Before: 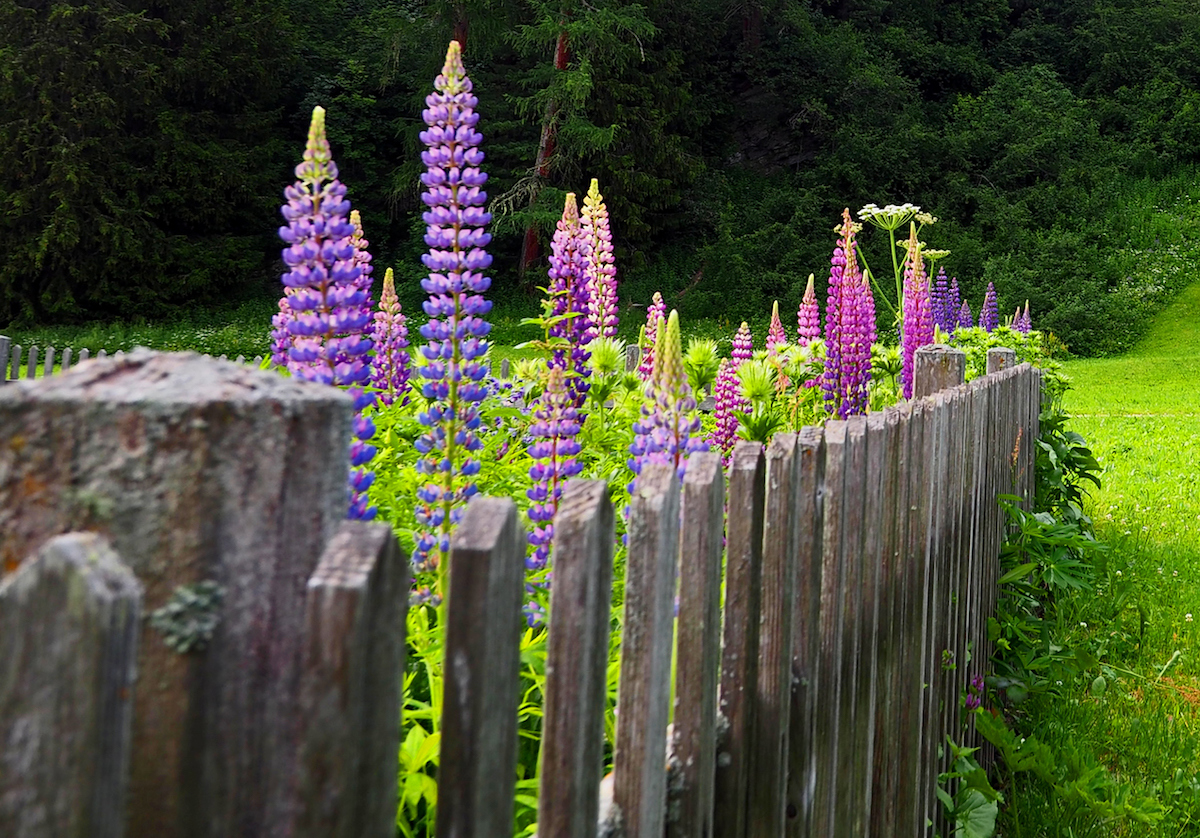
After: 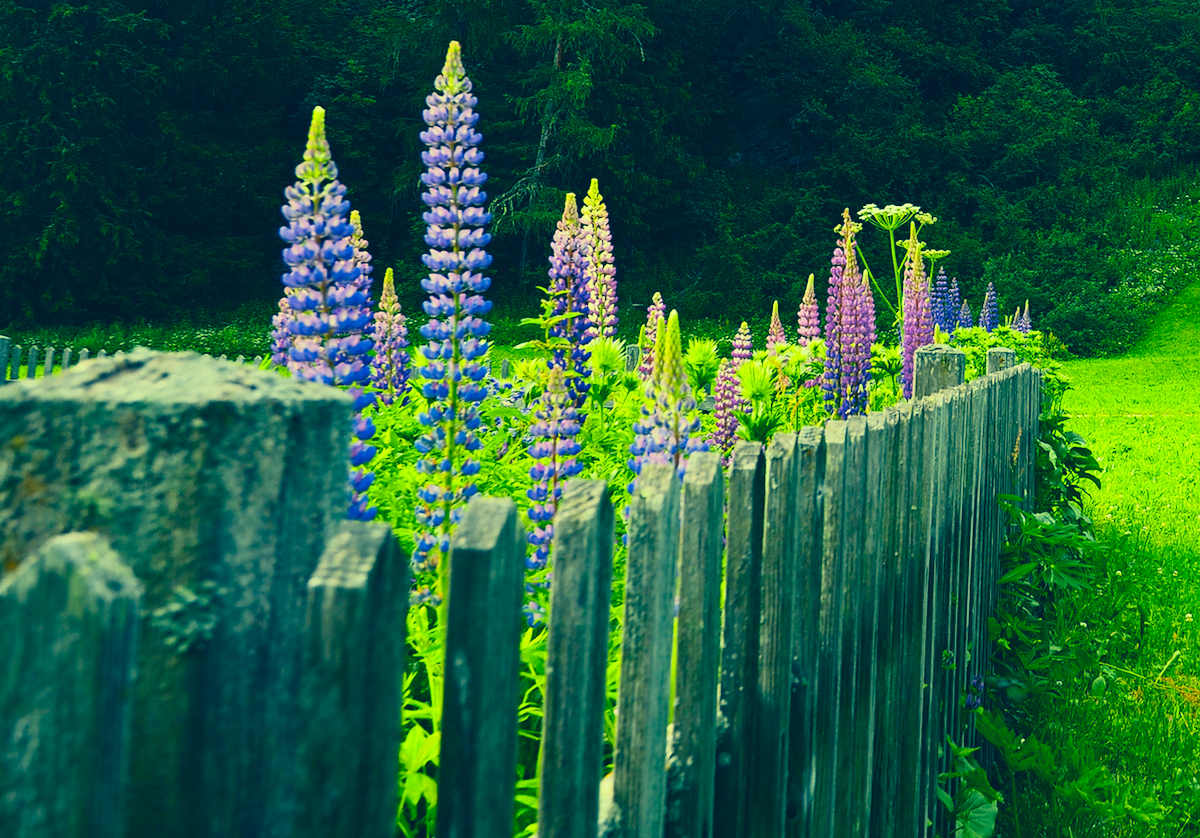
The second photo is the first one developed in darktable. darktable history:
color correction: highlights a* -15.3, highlights b* 39.59, shadows a* -39.72, shadows b* -26
contrast brightness saturation: contrast 0.146, brightness 0.054
